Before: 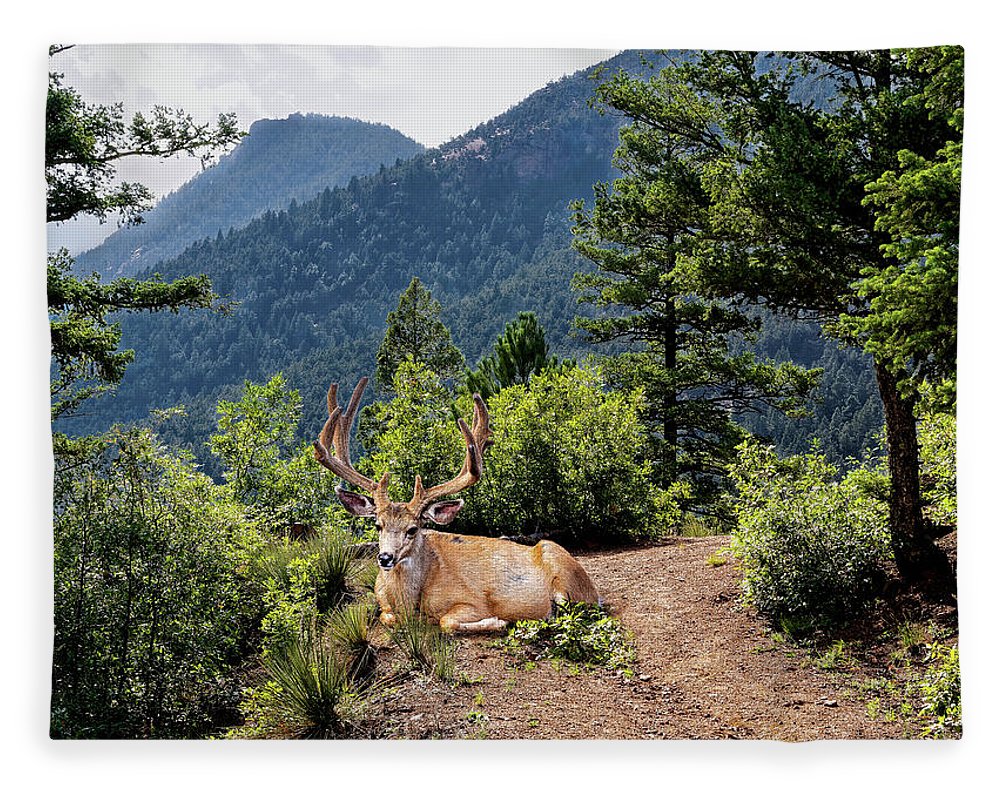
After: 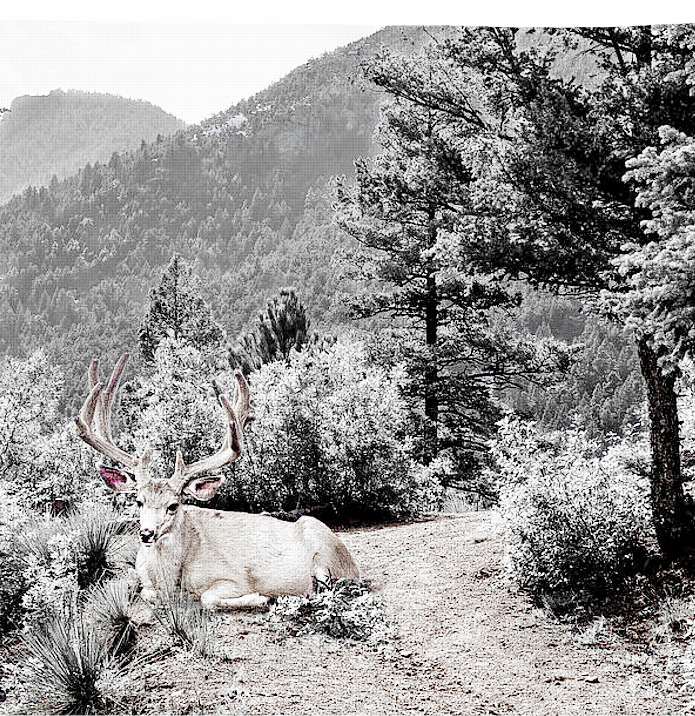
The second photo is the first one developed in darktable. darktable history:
crop and rotate: left 23.994%, top 3.119%, right 6.459%, bottom 6.286%
exposure: black level correction 0, exposure 1.93 EV, compensate highlight preservation false
color zones: curves: ch0 [(0, 0.278) (0.143, 0.5) (0.286, 0.5) (0.429, 0.5) (0.571, 0.5) (0.714, 0.5) (0.857, 0.5) (1, 0.5)]; ch1 [(0, 1) (0.143, 0.165) (0.286, 0) (0.429, 0) (0.571, 0) (0.714, 0) (0.857, 0.5) (1, 0.5)]; ch2 [(0, 0.508) (0.143, 0.5) (0.286, 0.5) (0.429, 0.5) (0.571, 0.5) (0.714, 0.5) (0.857, 0.5) (1, 0.5)]
filmic rgb: black relative exposure -7.65 EV, white relative exposure 4.56 EV, hardness 3.61, preserve chrominance no, color science v4 (2020), iterations of high-quality reconstruction 10, contrast in shadows soft
